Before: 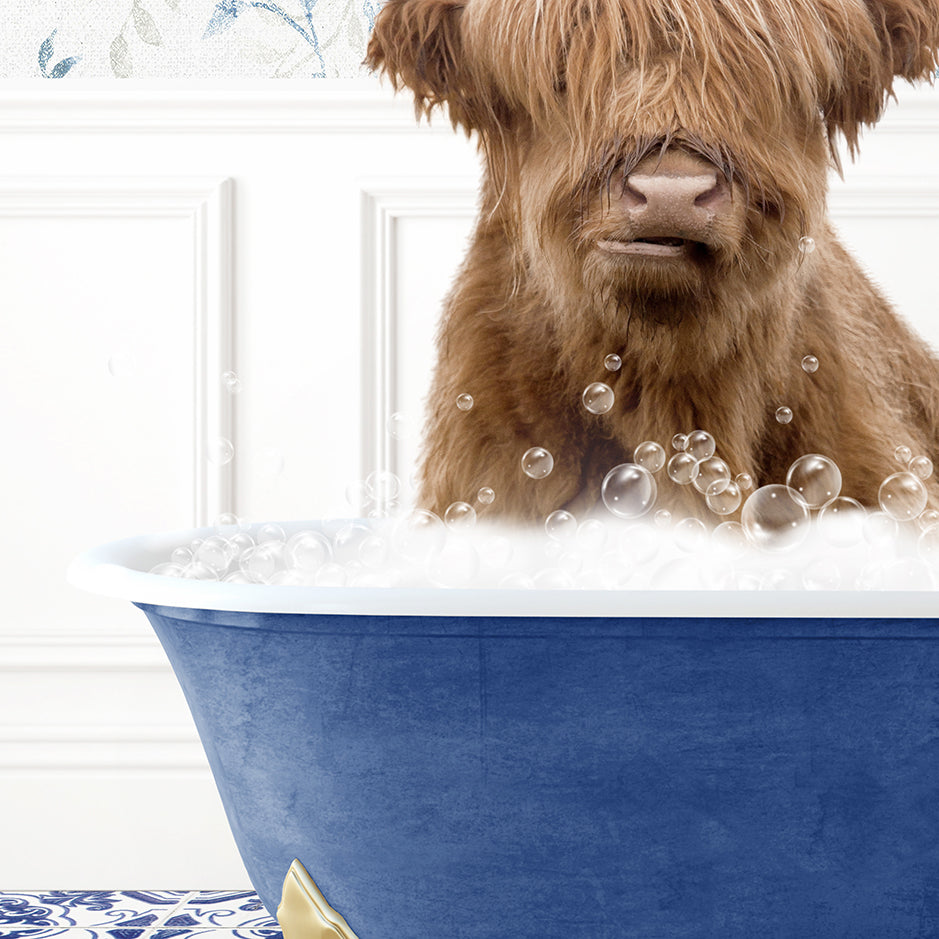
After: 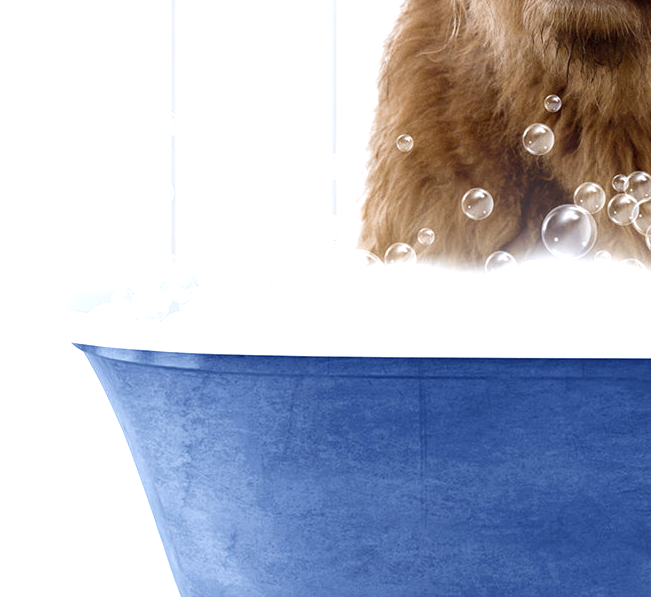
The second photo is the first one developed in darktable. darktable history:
exposure: black level correction 0, exposure 0.5 EV, compensate exposure bias true, compensate highlight preservation false
crop: left 6.488%, top 27.668%, right 24.183%, bottom 8.656%
white balance: red 0.967, blue 1.049
